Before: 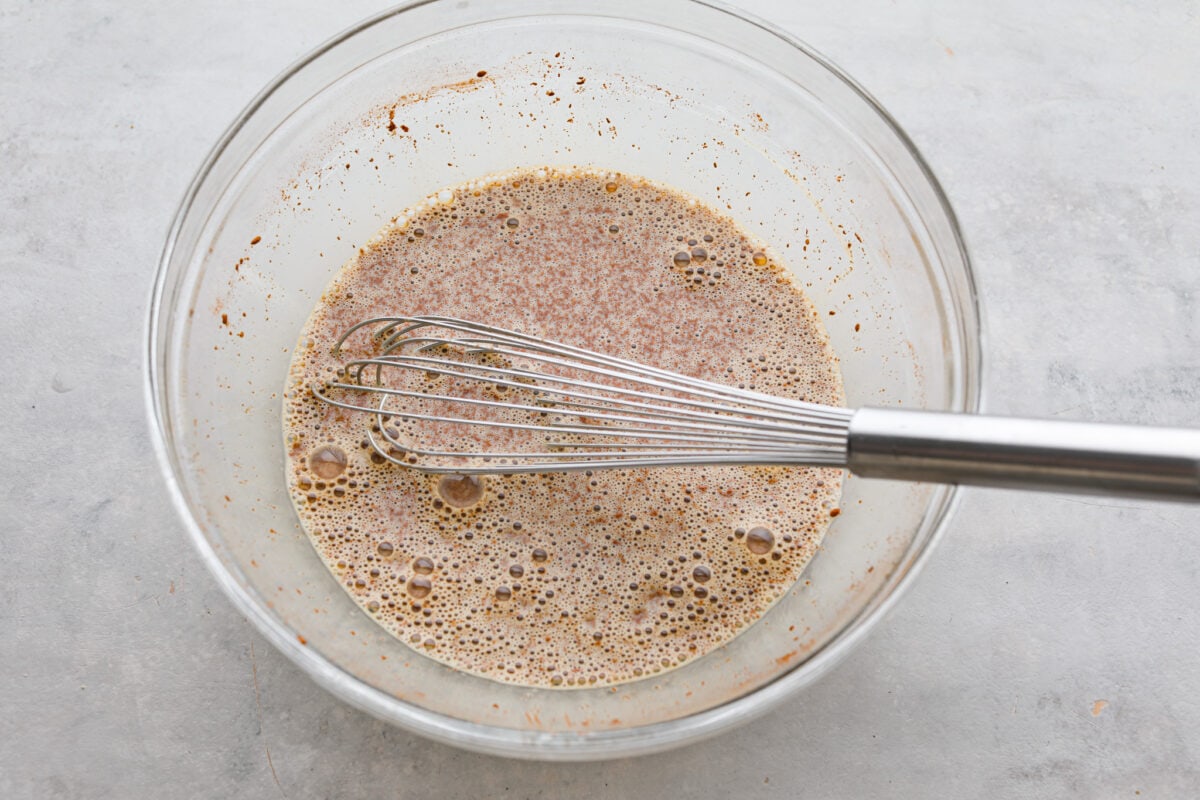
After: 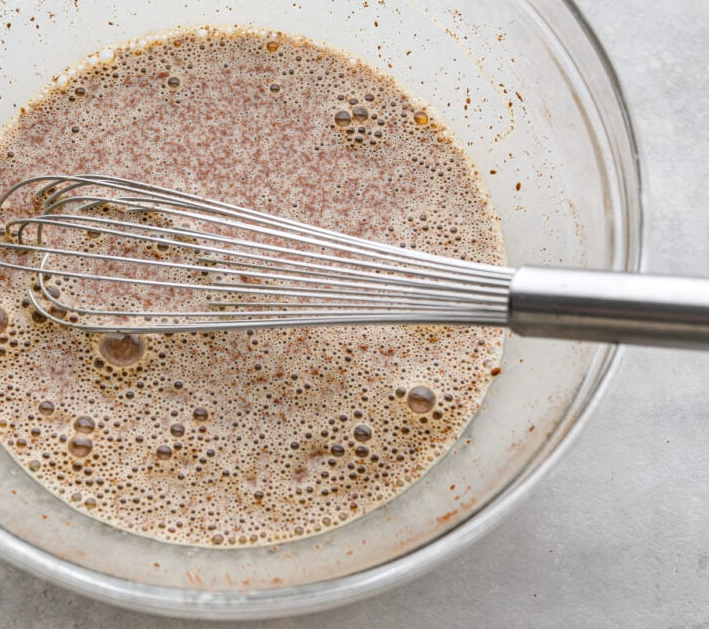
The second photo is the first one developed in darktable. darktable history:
contrast brightness saturation: saturation -0.1
local contrast: on, module defaults
crop and rotate: left 28.256%, top 17.734%, right 12.656%, bottom 3.573%
